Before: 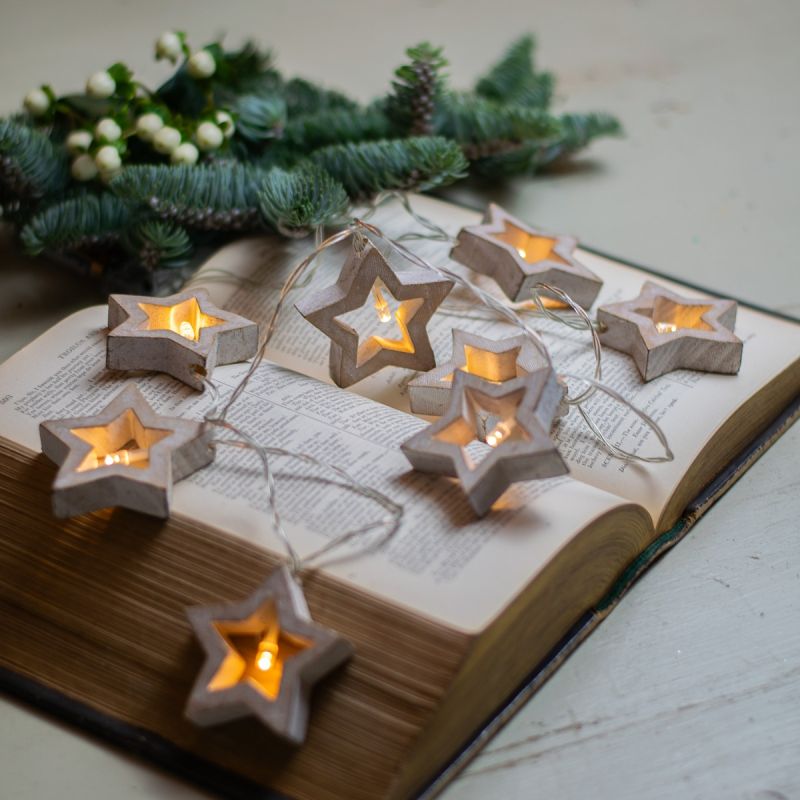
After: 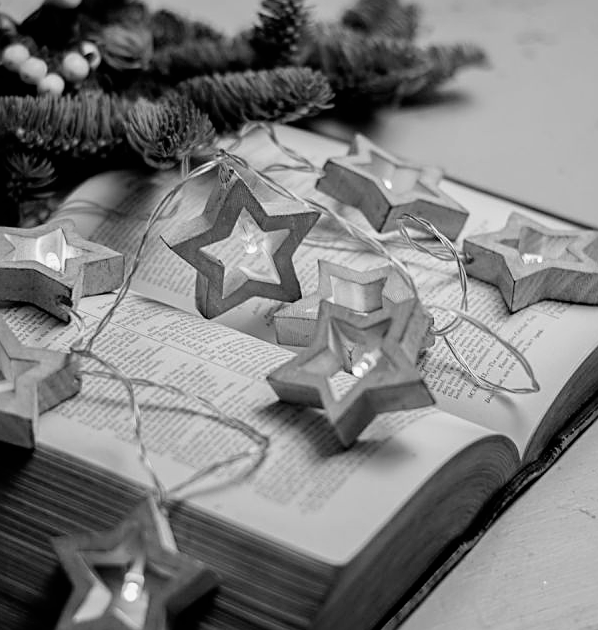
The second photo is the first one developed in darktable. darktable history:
monochrome: on, module defaults
sharpen: on, module defaults
crop: left 16.768%, top 8.653%, right 8.362%, bottom 12.485%
filmic rgb: black relative exposure -4.91 EV, white relative exposure 2.84 EV, hardness 3.7
